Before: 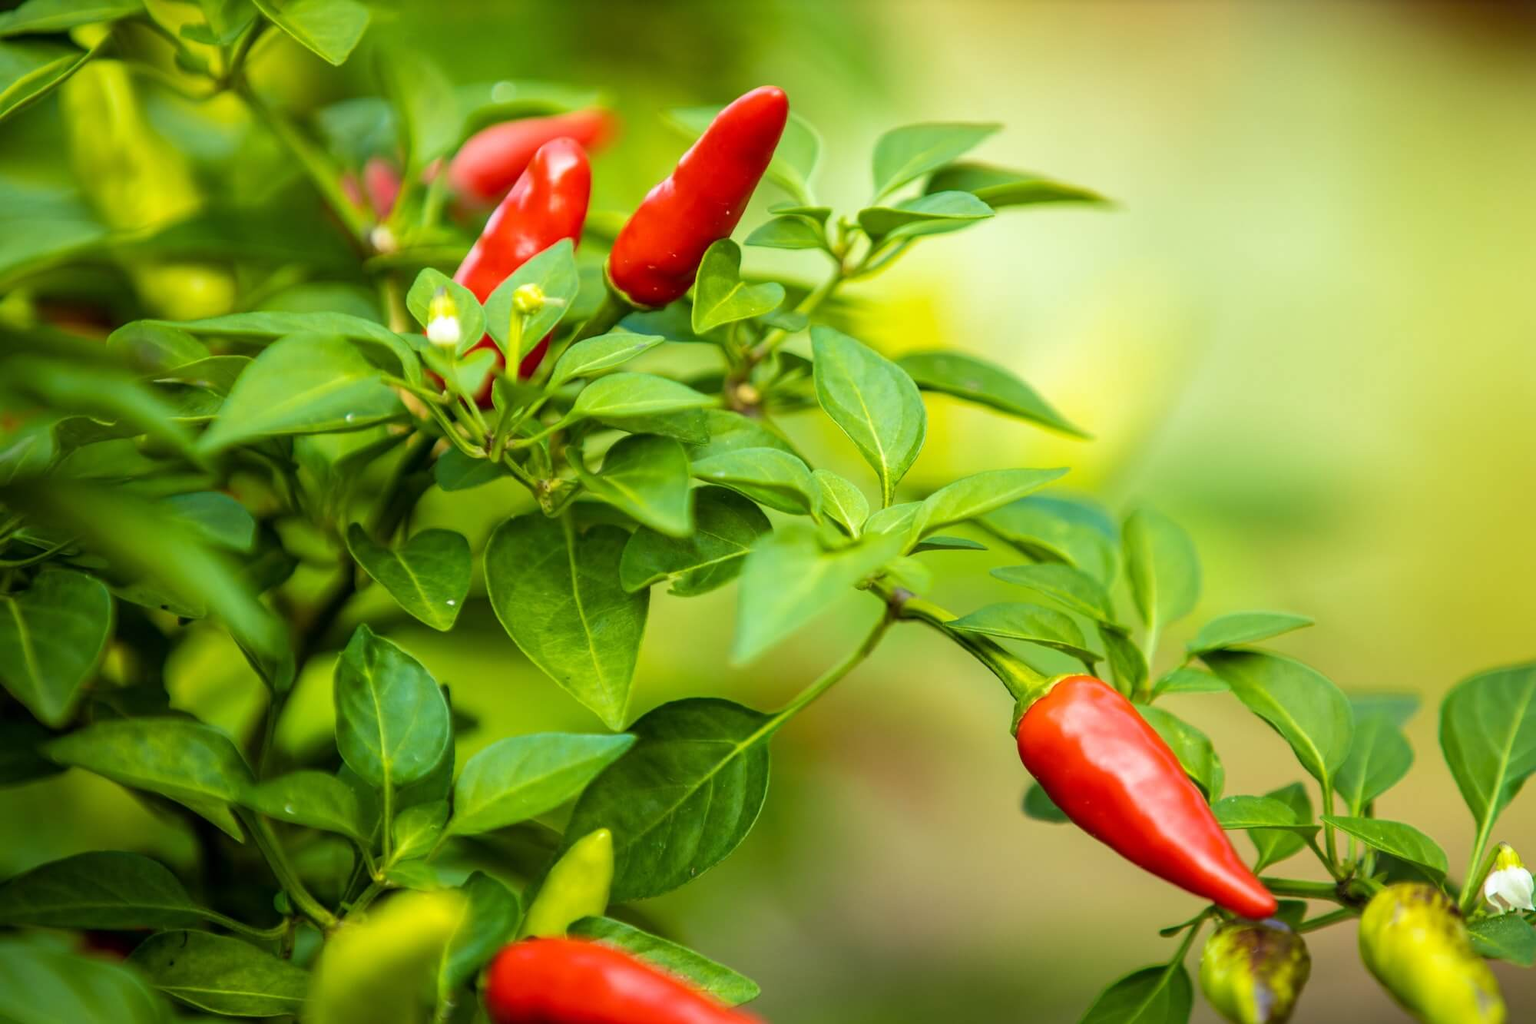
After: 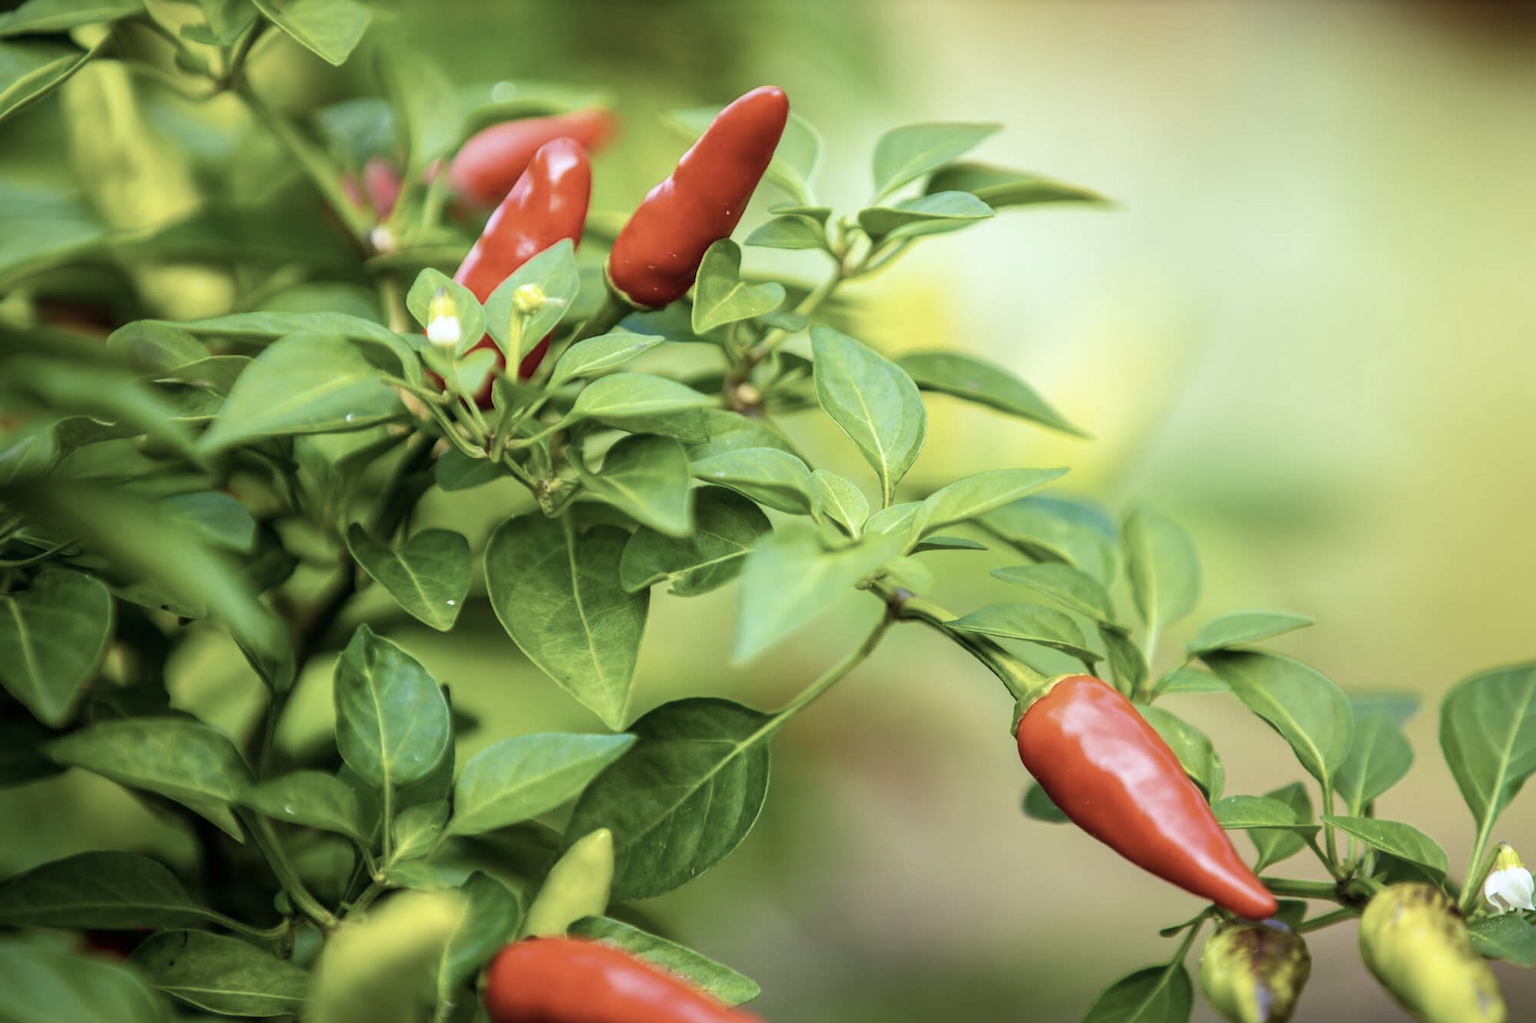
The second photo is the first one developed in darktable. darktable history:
white balance: red 0.967, blue 1.119, emerald 0.756
contrast brightness saturation: contrast 0.1, saturation -0.36
